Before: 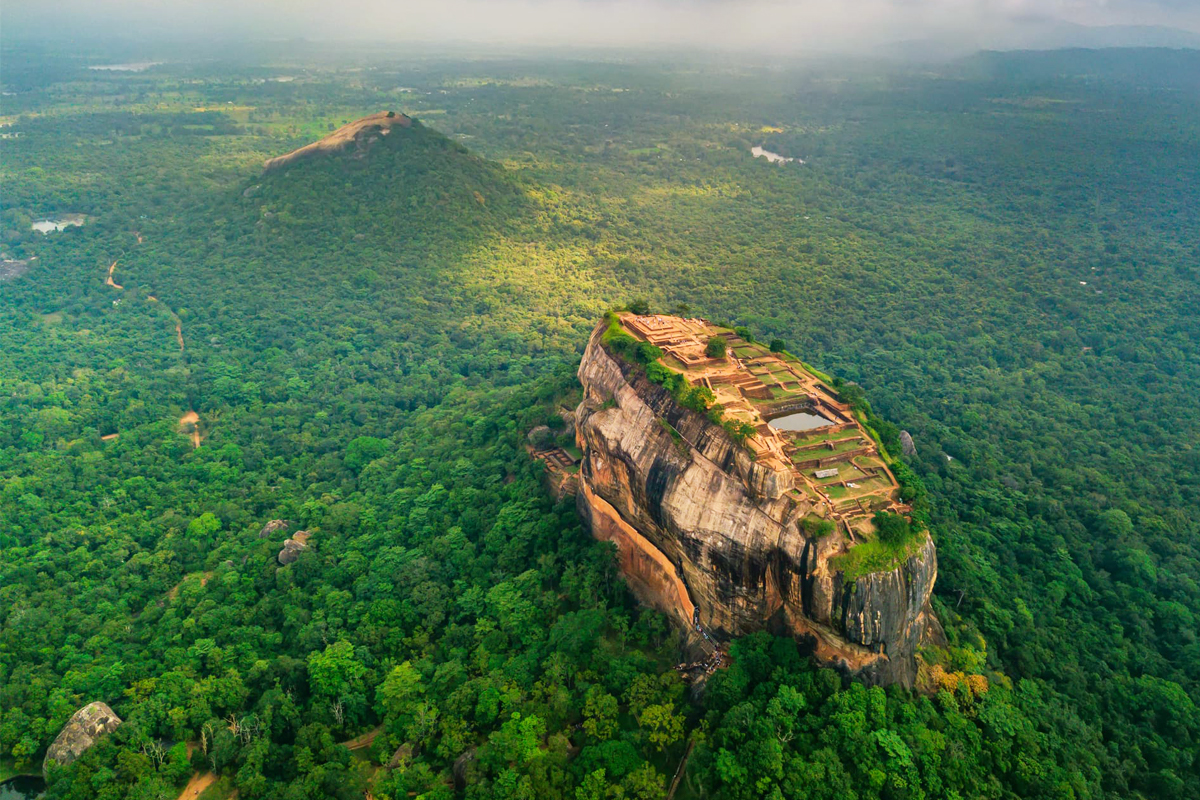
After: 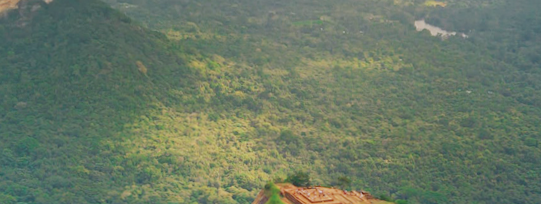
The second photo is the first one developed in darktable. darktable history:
crop: left 28.64%, top 16.832%, right 26.637%, bottom 58.055%
rotate and perspective: rotation 0.8°, automatic cropping off
local contrast: detail 70%
color zones: curves: ch0 [(0, 0.5) (0.125, 0.4) (0.25, 0.5) (0.375, 0.4) (0.5, 0.4) (0.625, 0.35) (0.75, 0.35) (0.875, 0.5)]; ch1 [(0, 0.35) (0.125, 0.45) (0.25, 0.35) (0.375, 0.35) (0.5, 0.35) (0.625, 0.35) (0.75, 0.45) (0.875, 0.35)]; ch2 [(0, 0.6) (0.125, 0.5) (0.25, 0.5) (0.375, 0.6) (0.5, 0.6) (0.625, 0.5) (0.75, 0.5) (0.875, 0.5)]
